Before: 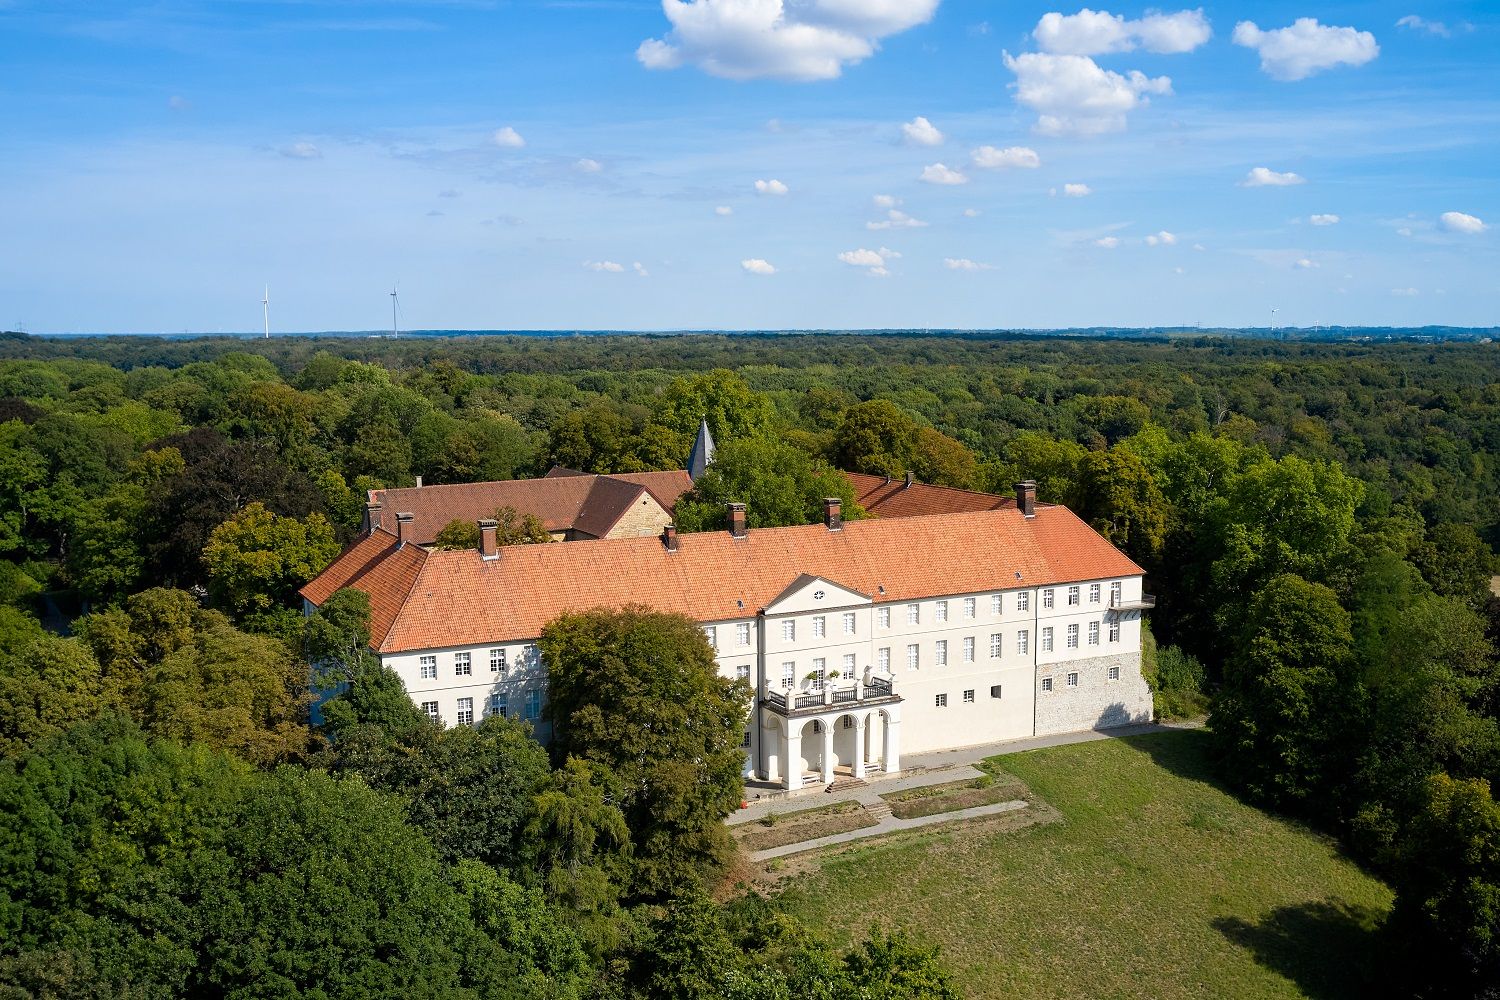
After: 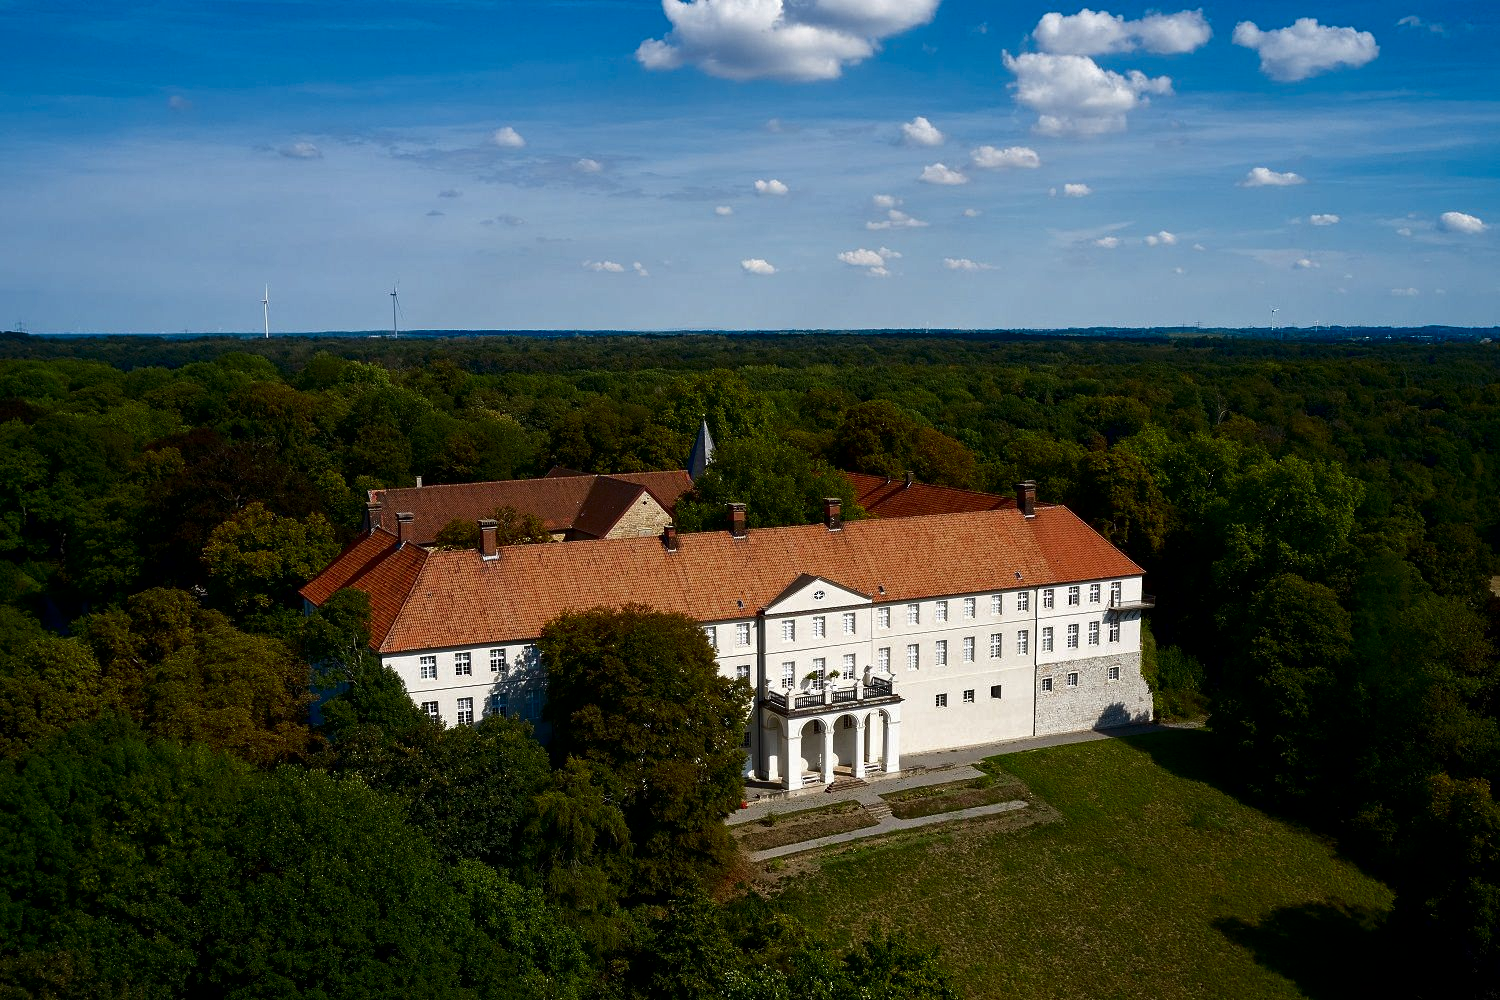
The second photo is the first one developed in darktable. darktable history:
contrast brightness saturation: brightness -0.501
